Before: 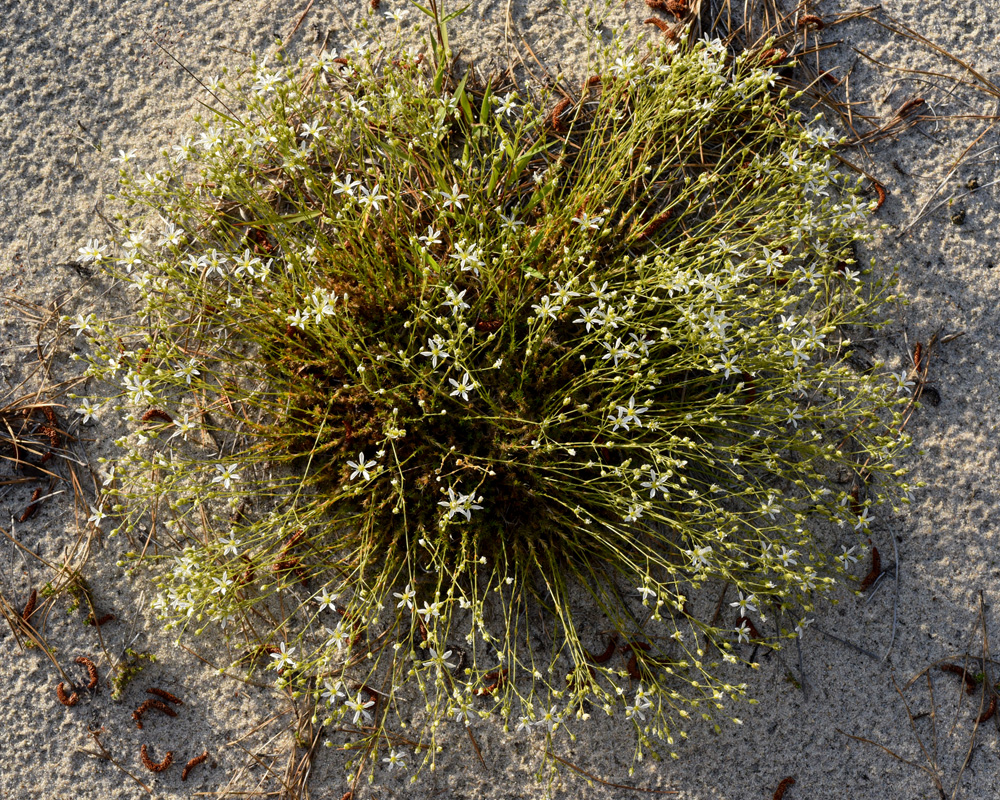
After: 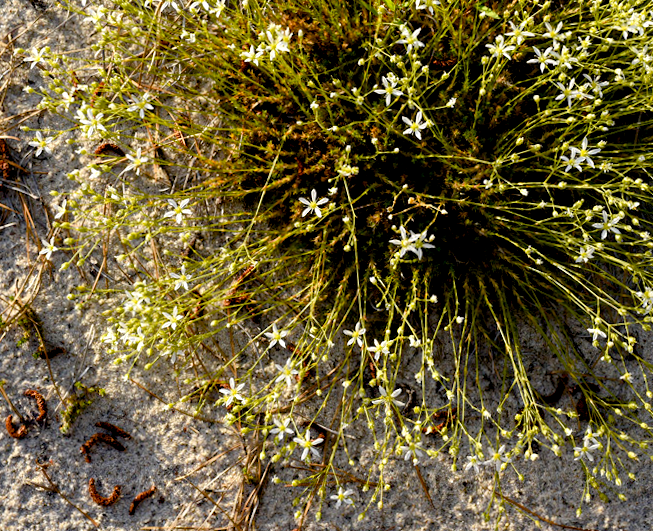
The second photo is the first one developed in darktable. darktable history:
exposure: exposure 0.408 EV, compensate highlight preservation false
haze removal: compatibility mode true, adaptive false
crop and rotate: angle -0.84°, left 3.931%, top 32.402%, right 29.528%
color balance rgb: global offset › luminance -0.857%, perceptual saturation grading › global saturation 27.546%, perceptual saturation grading › highlights -25.177%, perceptual saturation grading › shadows 25.319%
